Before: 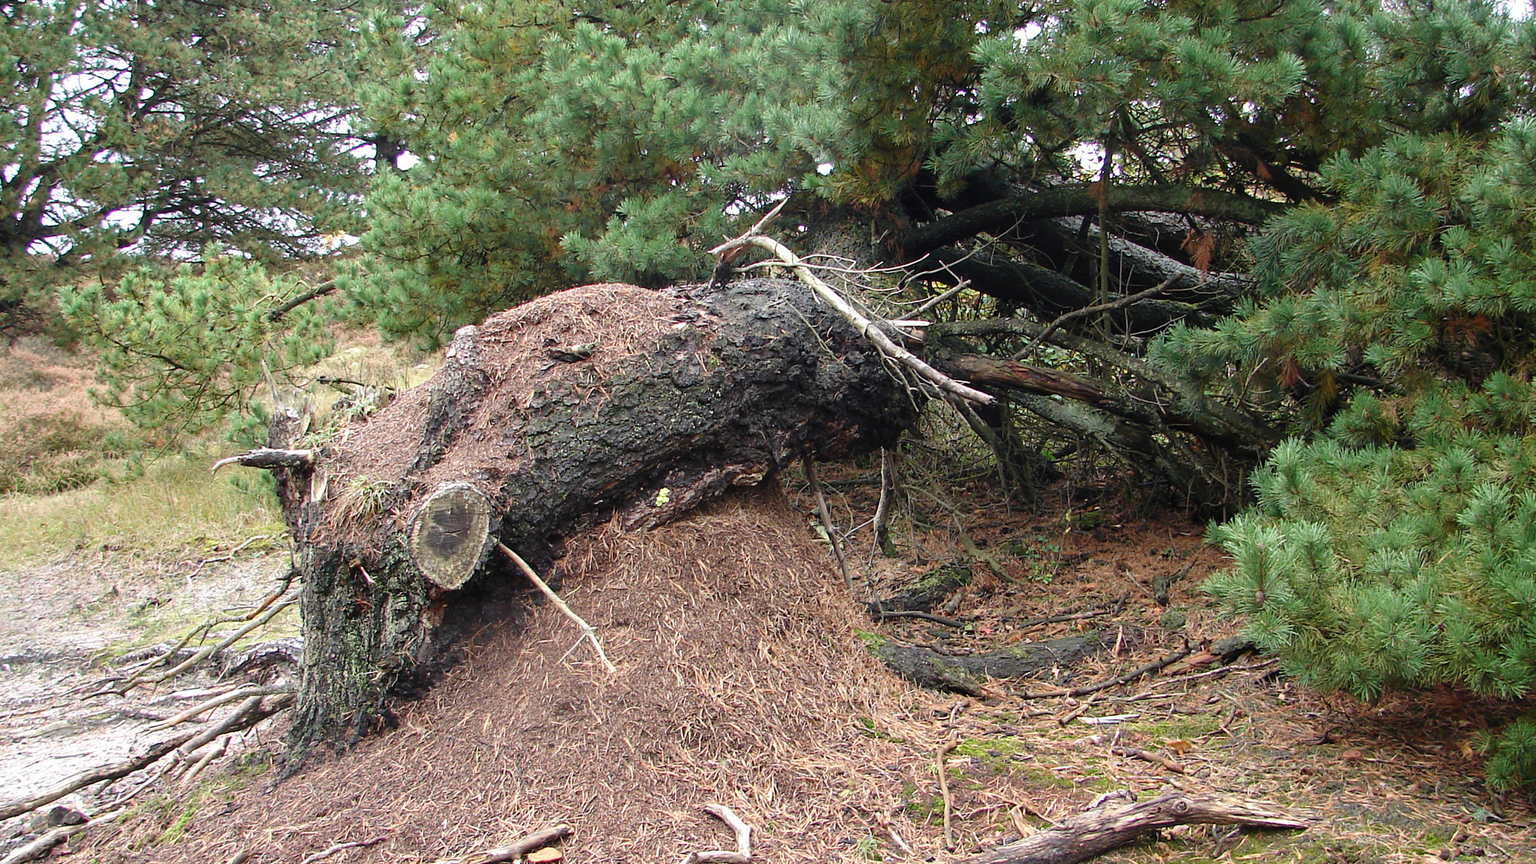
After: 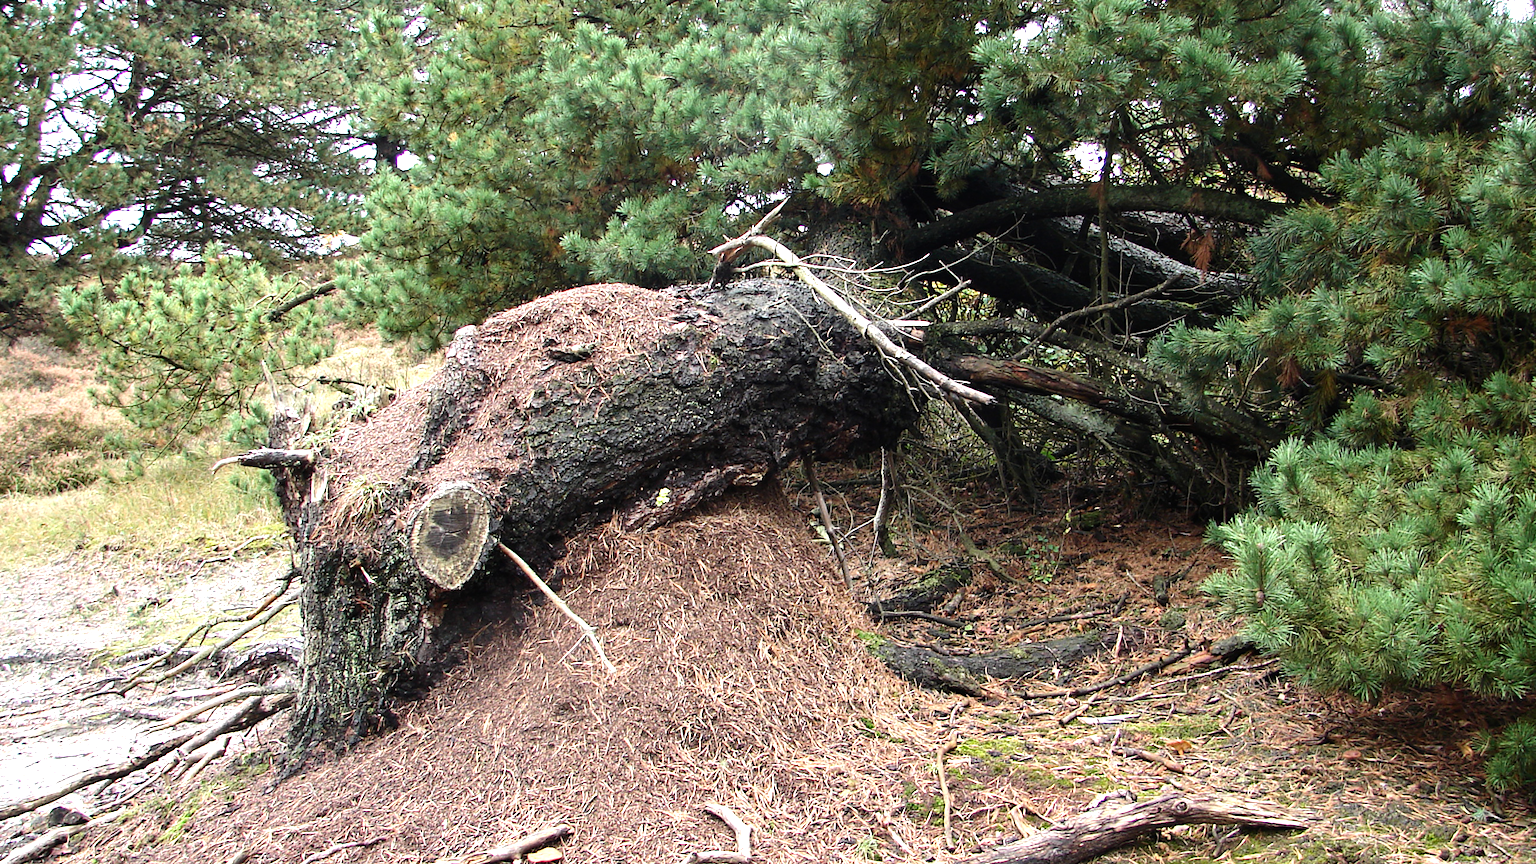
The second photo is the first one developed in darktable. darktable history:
tone equalizer: -8 EV -0.752 EV, -7 EV -0.667 EV, -6 EV -0.566 EV, -5 EV -0.408 EV, -3 EV 0.377 EV, -2 EV 0.6 EV, -1 EV 0.689 EV, +0 EV 0.734 EV, edges refinement/feathering 500, mask exposure compensation -1.57 EV, preserve details no
